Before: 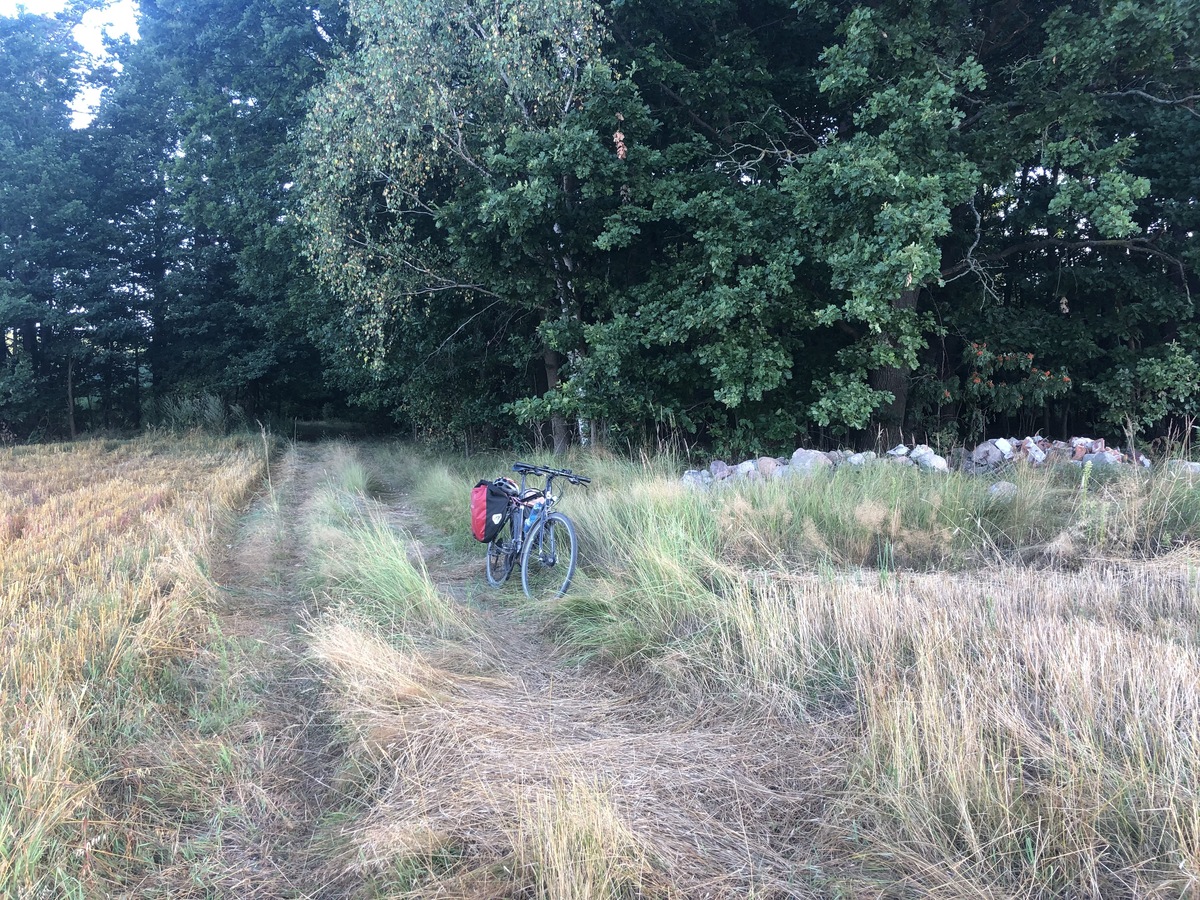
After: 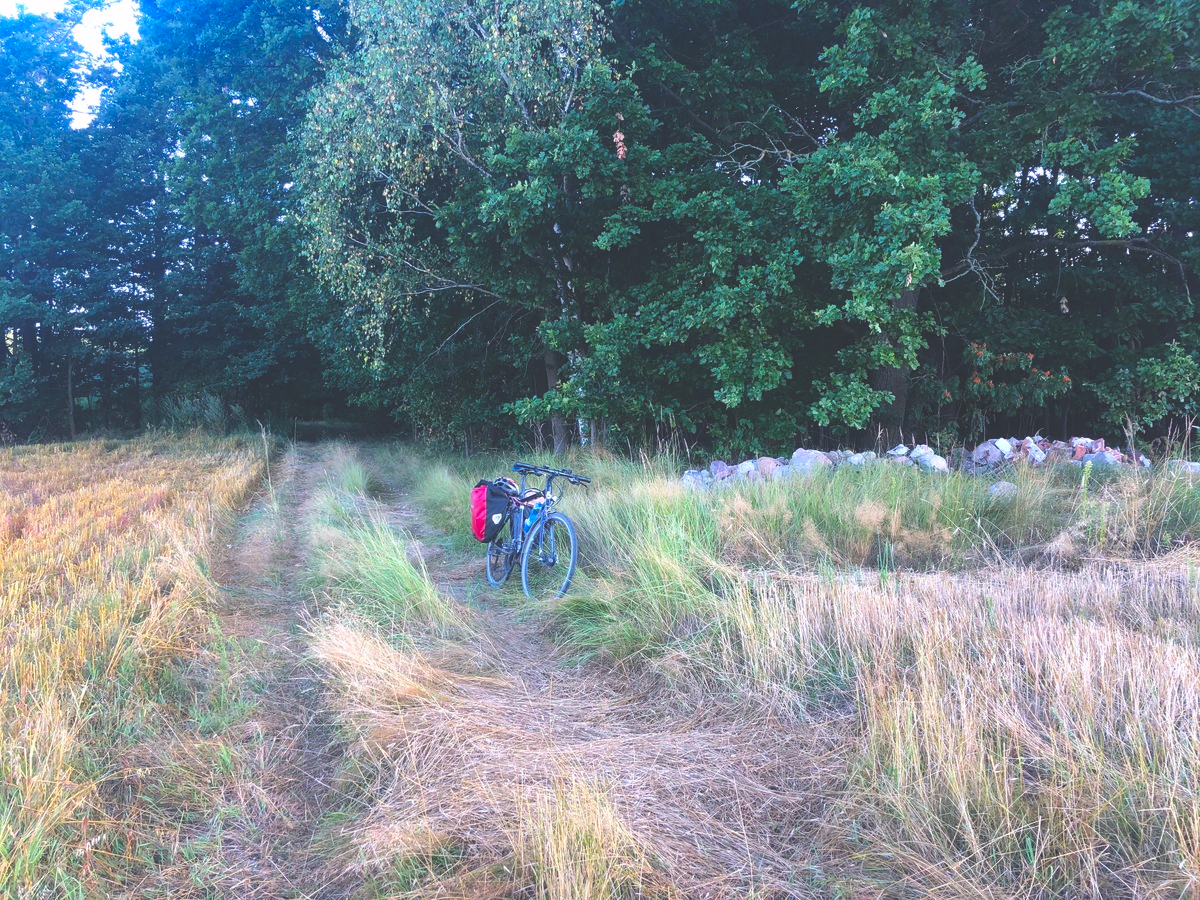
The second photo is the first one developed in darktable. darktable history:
color balance rgb: linear chroma grading › global chroma 25%, perceptual saturation grading › global saturation 50%
white balance: red 1.009, blue 1.027
exposure: black level correction -0.03, compensate highlight preservation false
